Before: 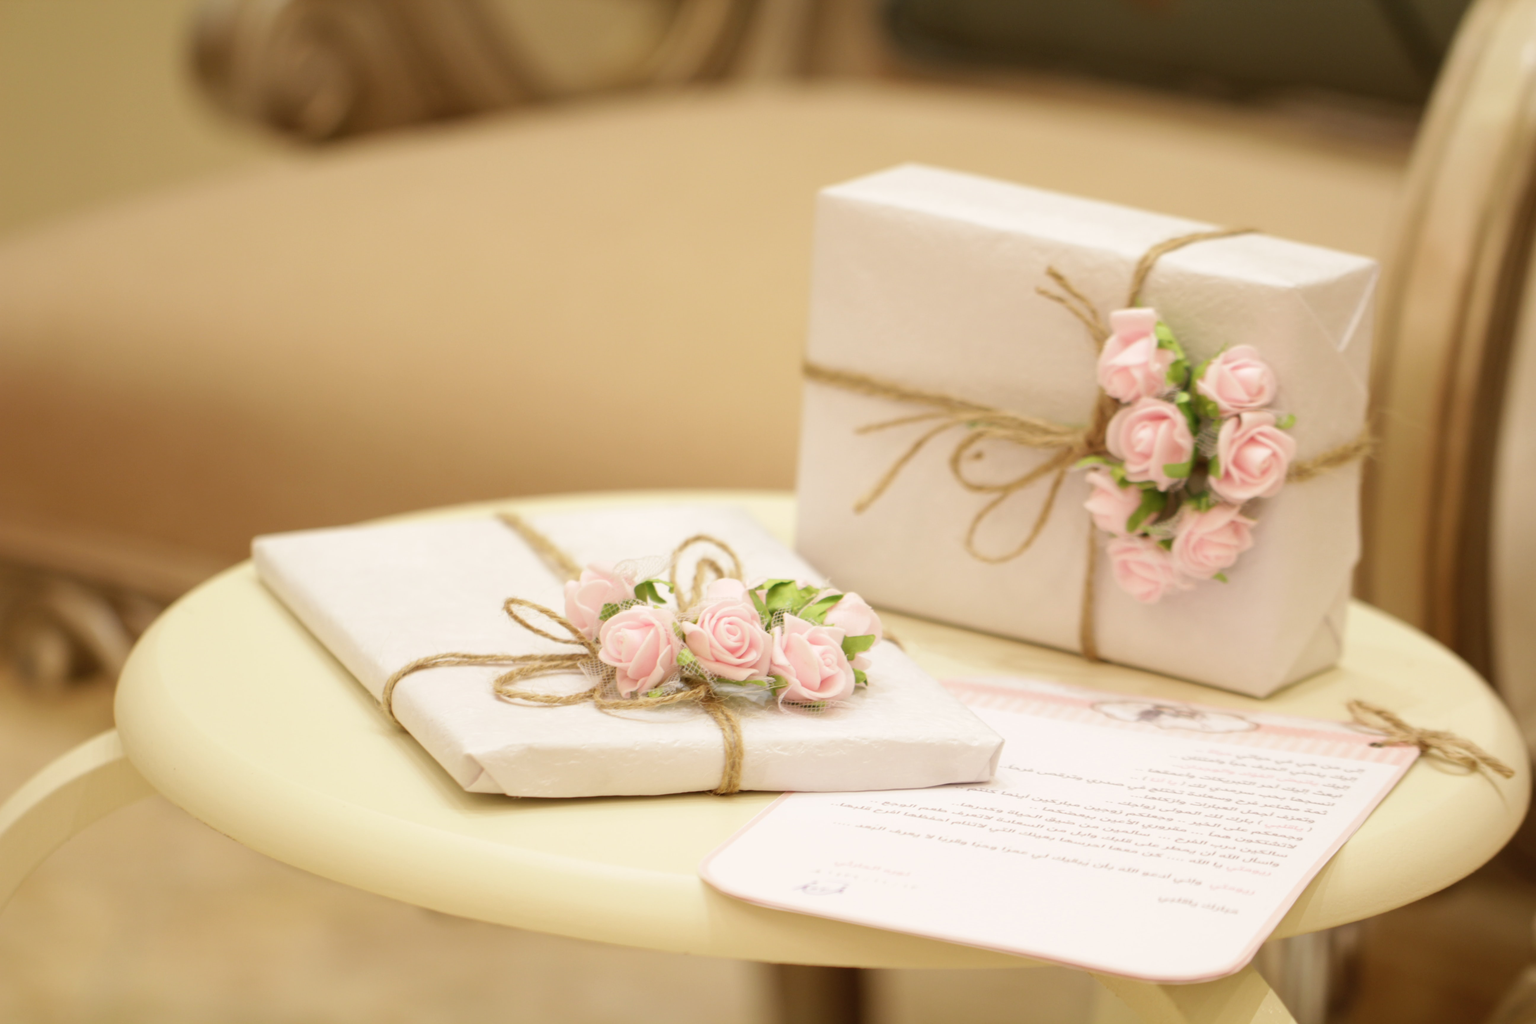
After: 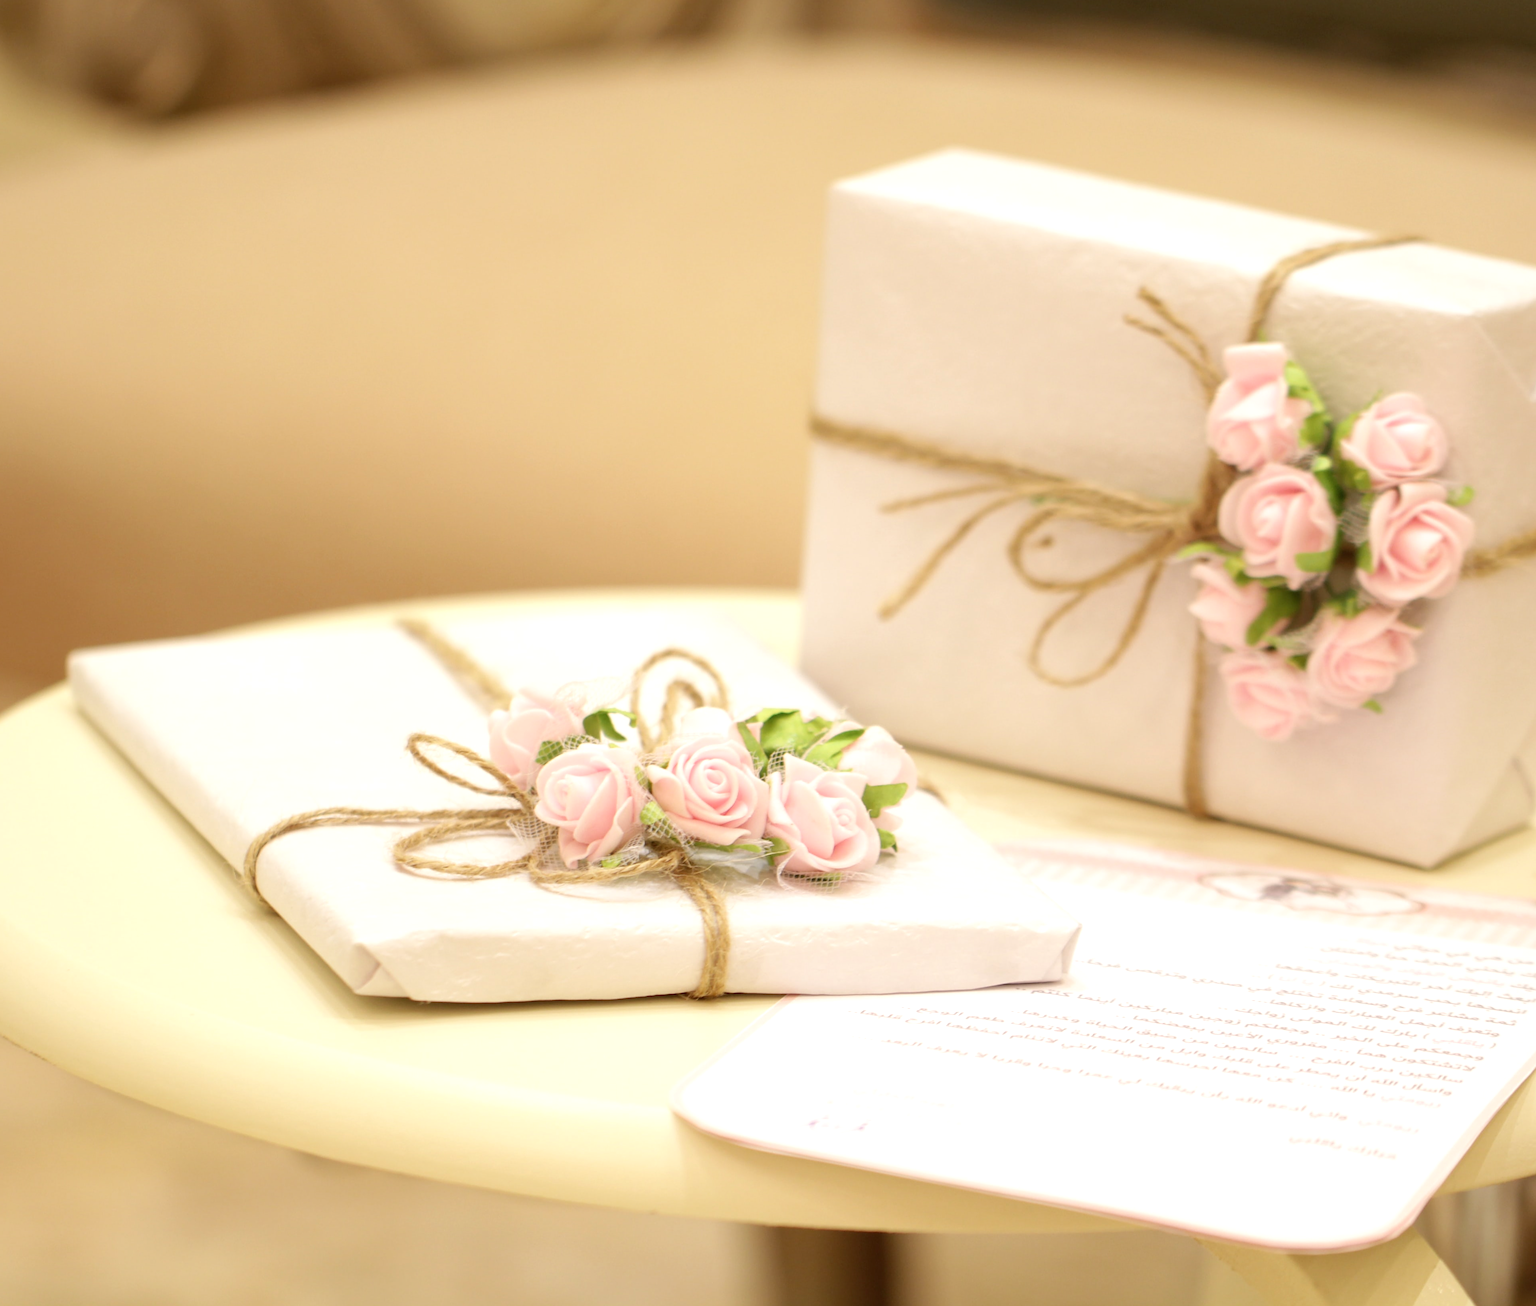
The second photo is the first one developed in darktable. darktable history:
crop and rotate: left 13.15%, top 5.251%, right 12.609%
sharpen: on, module defaults
exposure: black level correction 0.001, exposure 0.3 EV, compensate highlight preservation false
